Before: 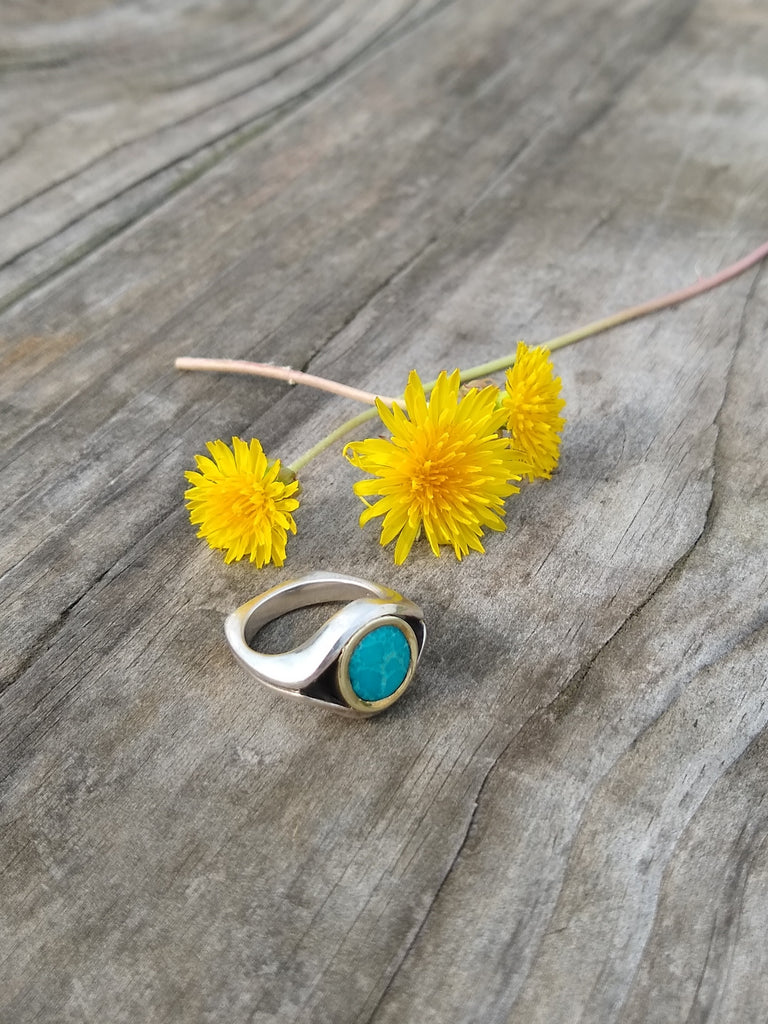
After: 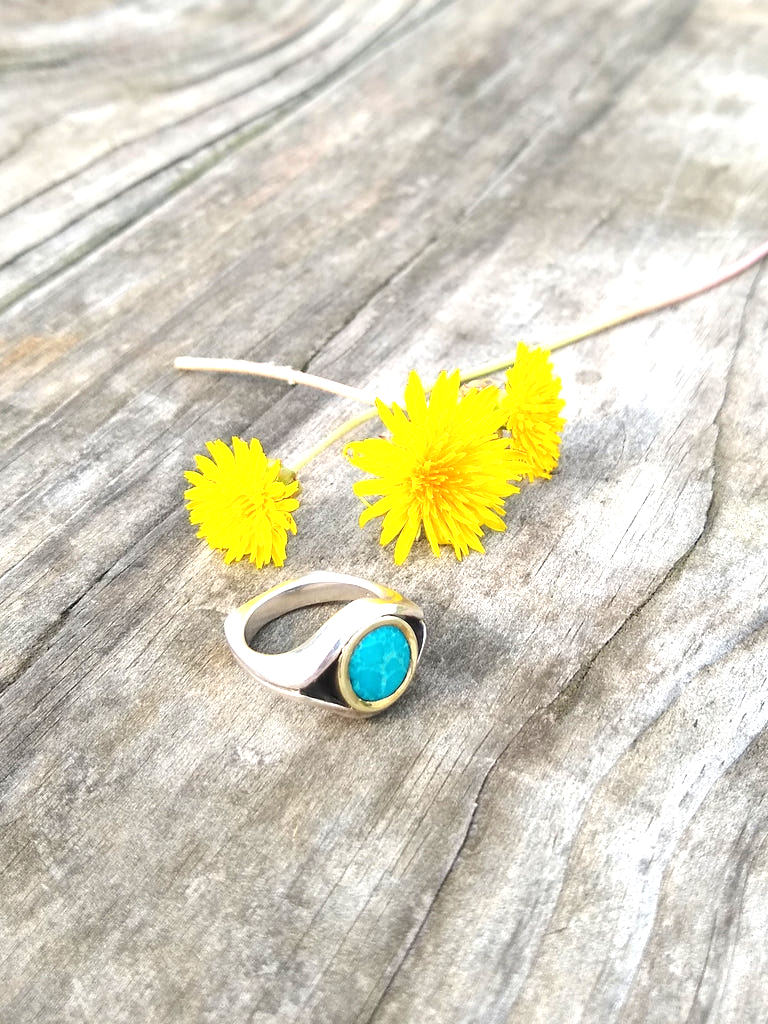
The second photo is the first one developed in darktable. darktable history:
exposure: black level correction 0, exposure 1.199 EV, compensate exposure bias true, compensate highlight preservation false
local contrast: mode bilateral grid, contrast 9, coarseness 25, detail 115%, midtone range 0.2
